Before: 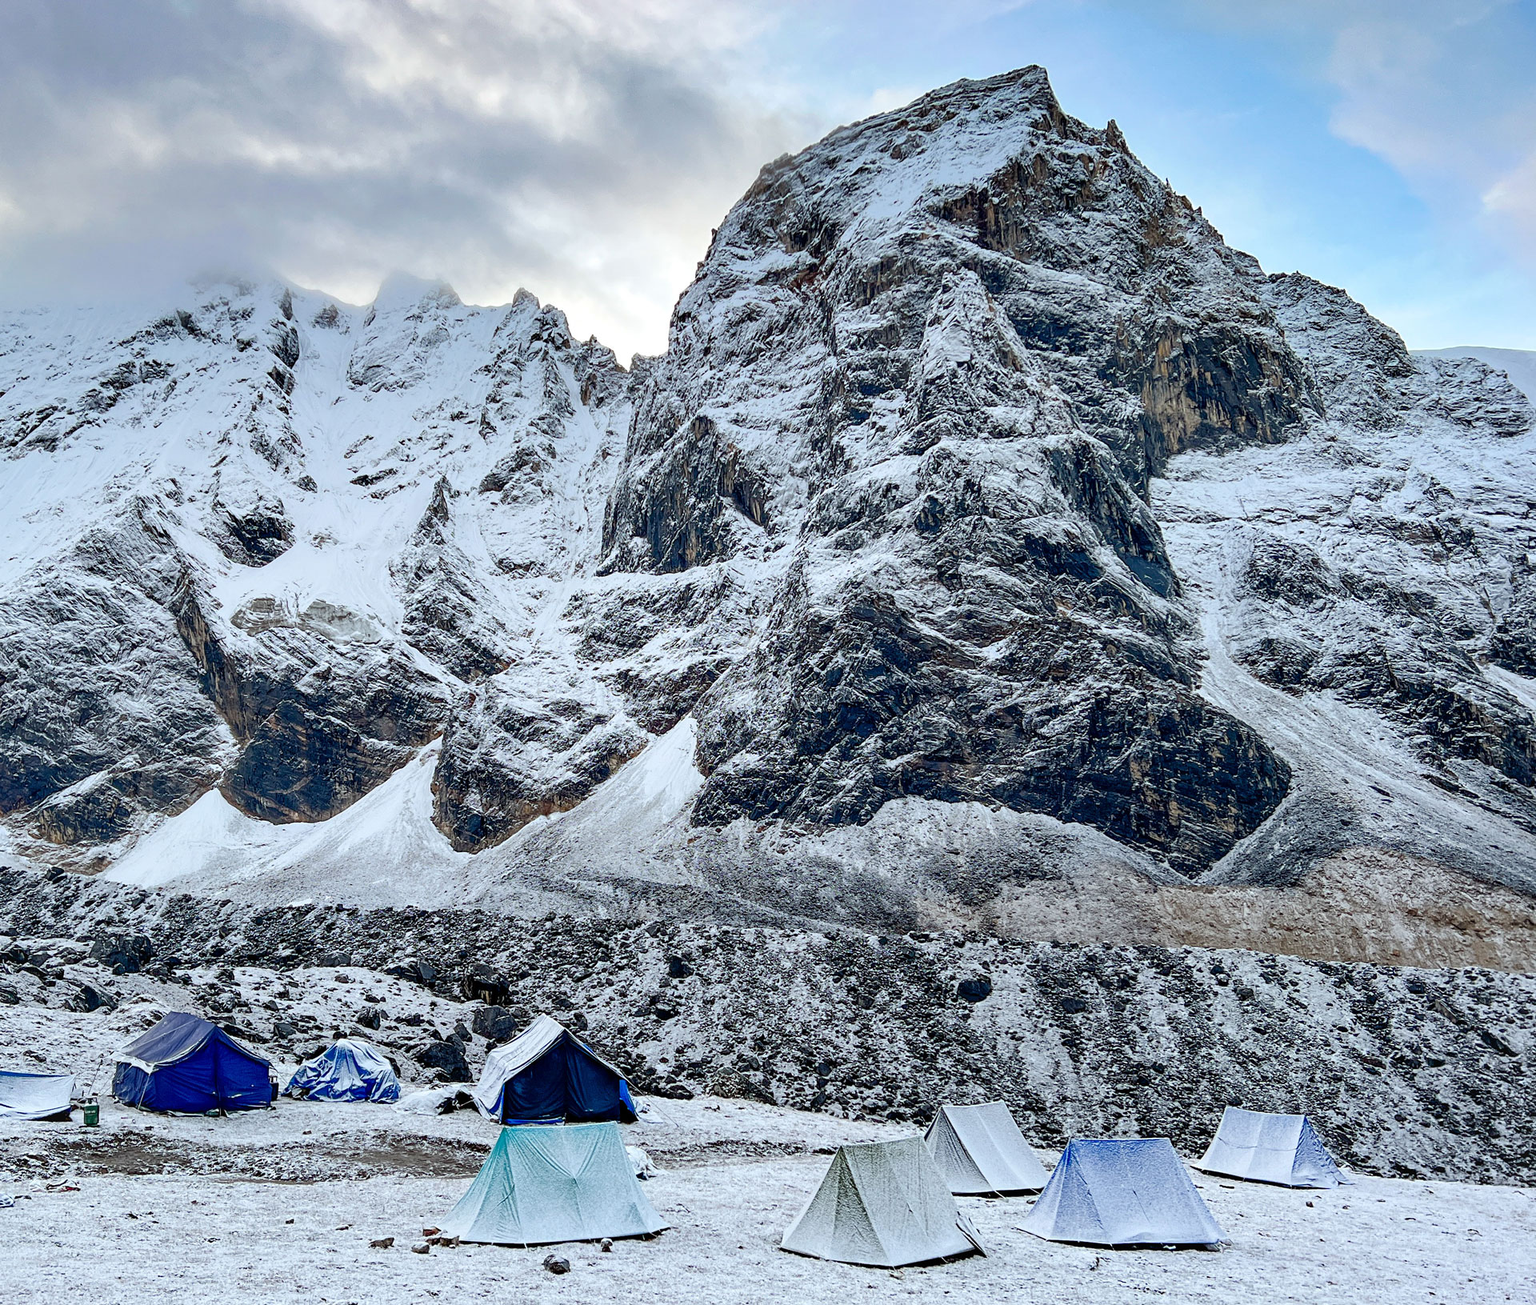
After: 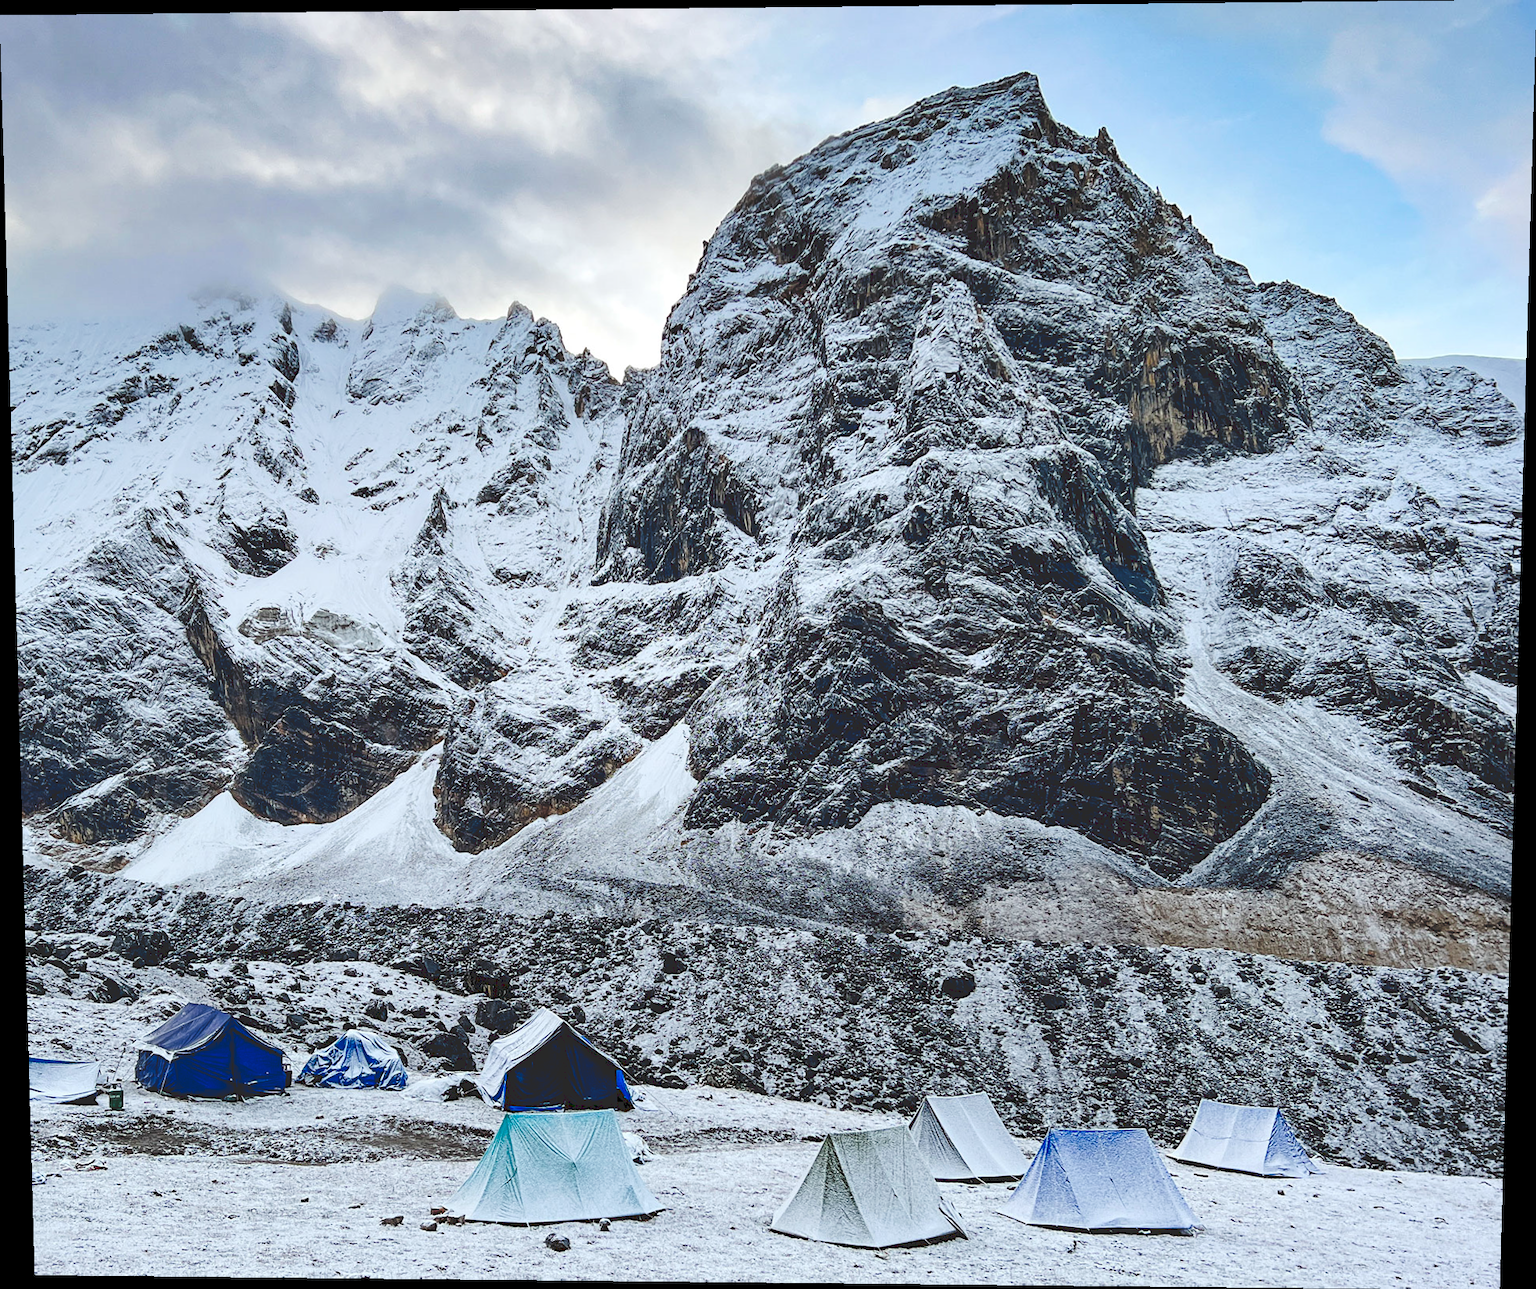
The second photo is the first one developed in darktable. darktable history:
rotate and perspective: lens shift (vertical) 0.048, lens shift (horizontal) -0.024, automatic cropping off
tone curve: curves: ch0 [(0, 0) (0.003, 0.161) (0.011, 0.161) (0.025, 0.161) (0.044, 0.161) (0.069, 0.161) (0.1, 0.161) (0.136, 0.163) (0.177, 0.179) (0.224, 0.207) (0.277, 0.243) (0.335, 0.292) (0.399, 0.361) (0.468, 0.452) (0.543, 0.547) (0.623, 0.638) (0.709, 0.731) (0.801, 0.826) (0.898, 0.911) (1, 1)], preserve colors none
